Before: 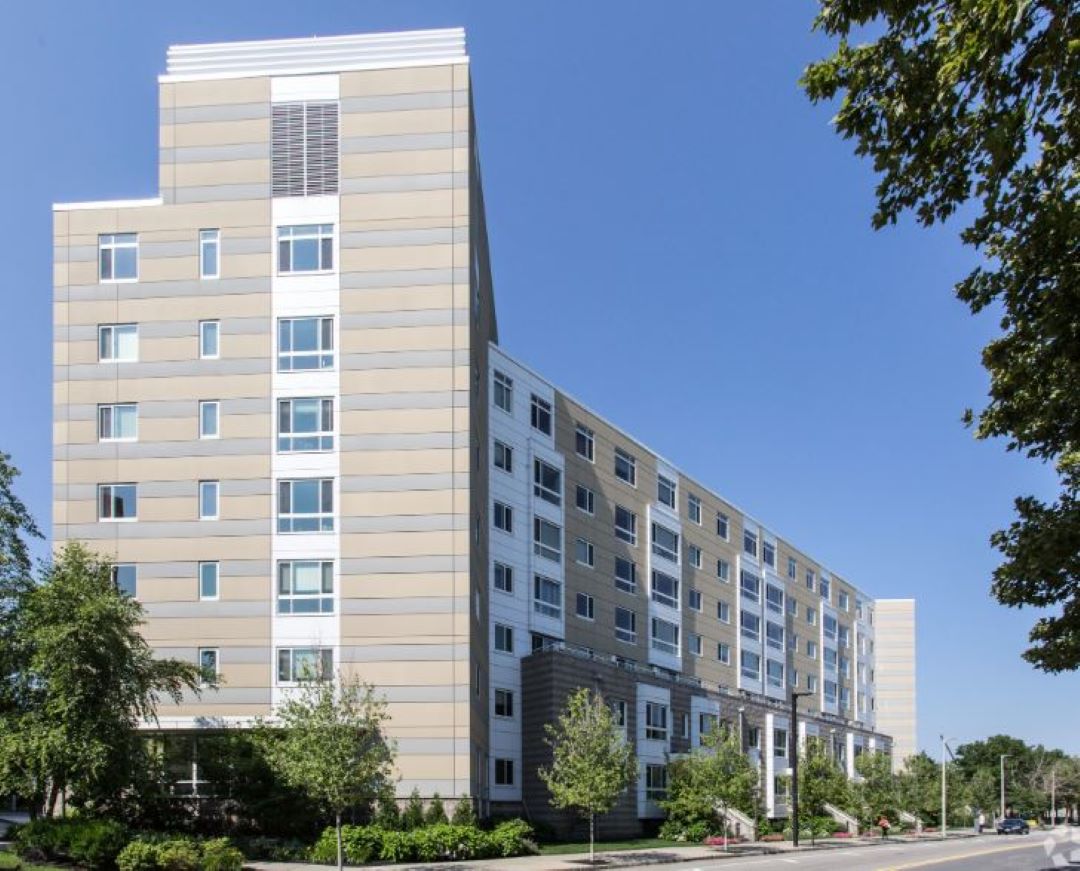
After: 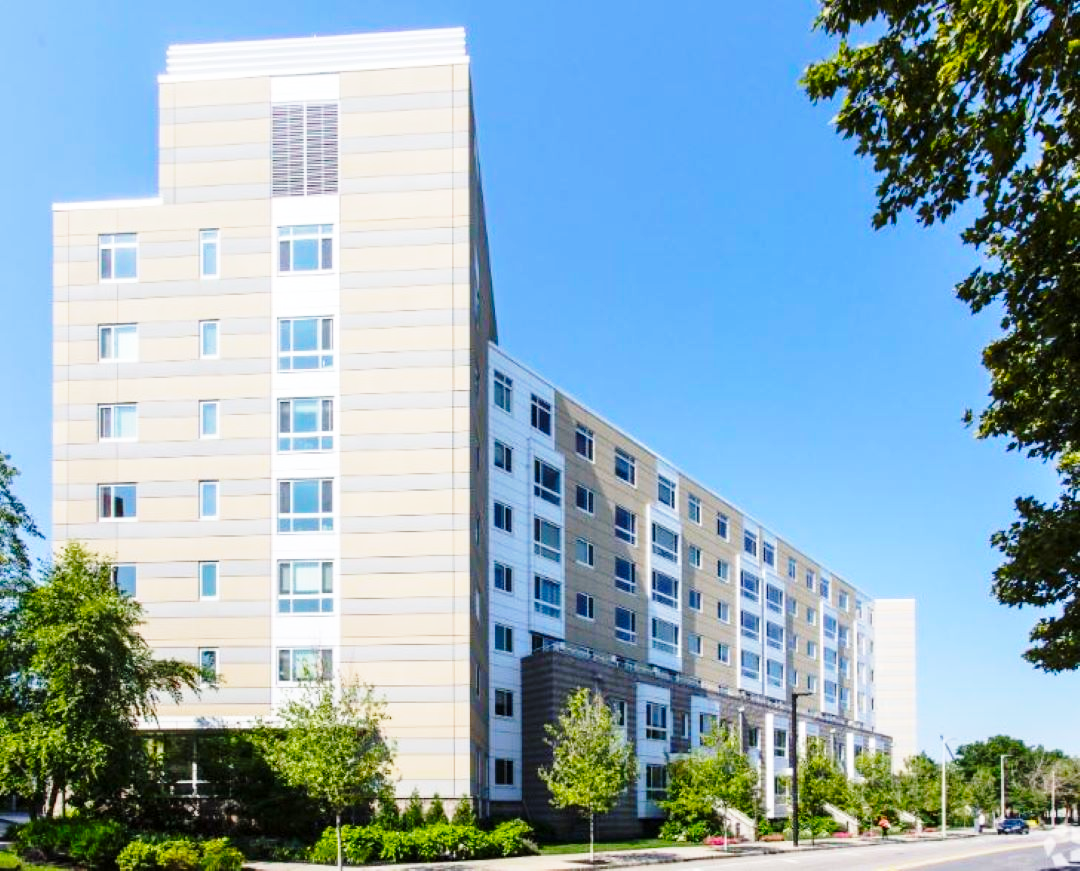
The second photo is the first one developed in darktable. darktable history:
color balance rgb: linear chroma grading › global chroma 15%, perceptual saturation grading › global saturation 30%
base curve: curves: ch0 [(0, 0) (0.028, 0.03) (0.121, 0.232) (0.46, 0.748) (0.859, 0.968) (1, 1)], preserve colors none
